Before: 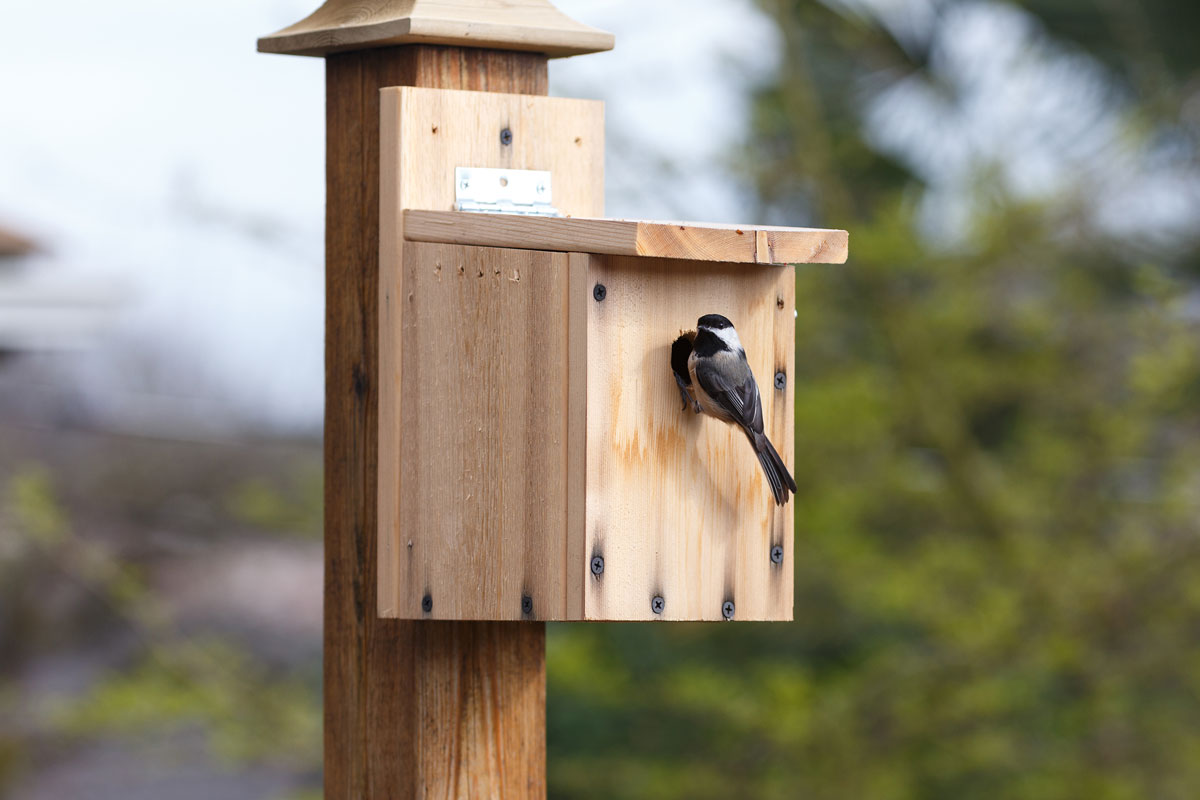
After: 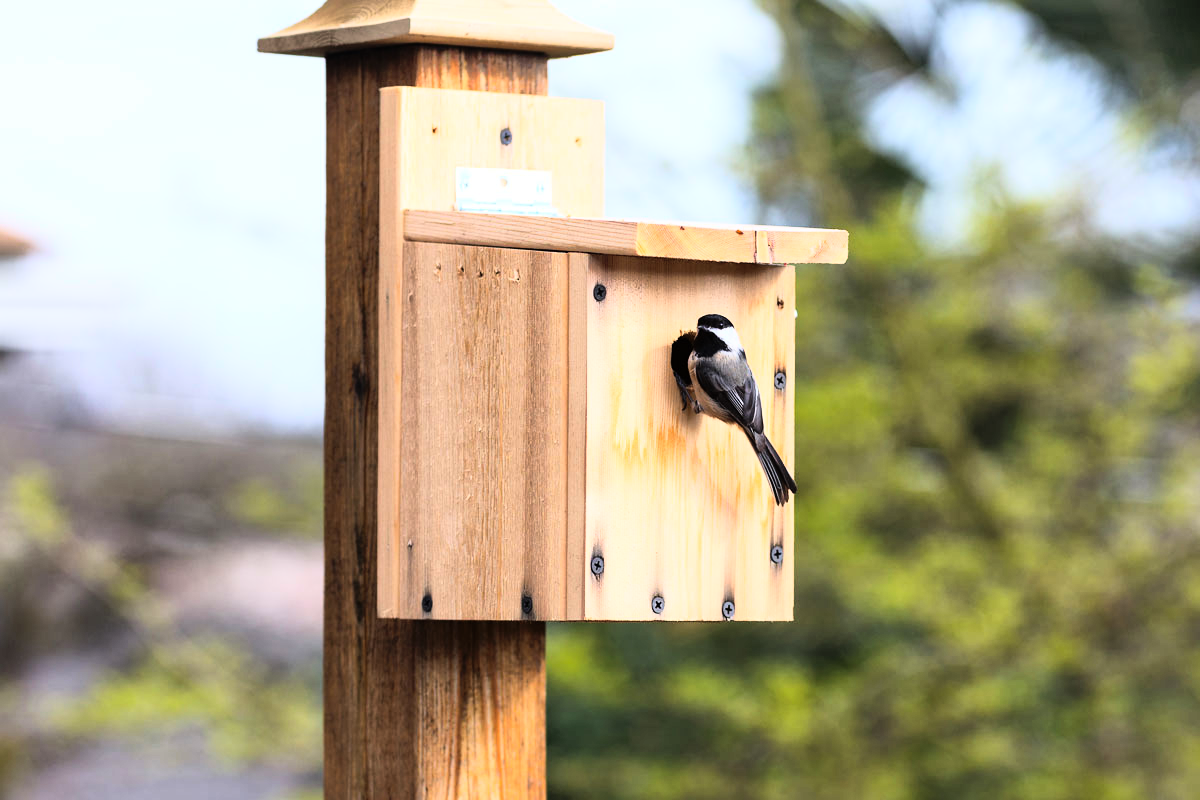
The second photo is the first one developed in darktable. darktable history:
rgb curve: curves: ch0 [(0, 0) (0.21, 0.15) (0.24, 0.21) (0.5, 0.75) (0.75, 0.96) (0.89, 0.99) (1, 1)]; ch1 [(0, 0.02) (0.21, 0.13) (0.25, 0.2) (0.5, 0.67) (0.75, 0.9) (0.89, 0.97) (1, 1)]; ch2 [(0, 0.02) (0.21, 0.13) (0.25, 0.2) (0.5, 0.67) (0.75, 0.9) (0.89, 0.97) (1, 1)], compensate middle gray true
shadows and highlights: on, module defaults
